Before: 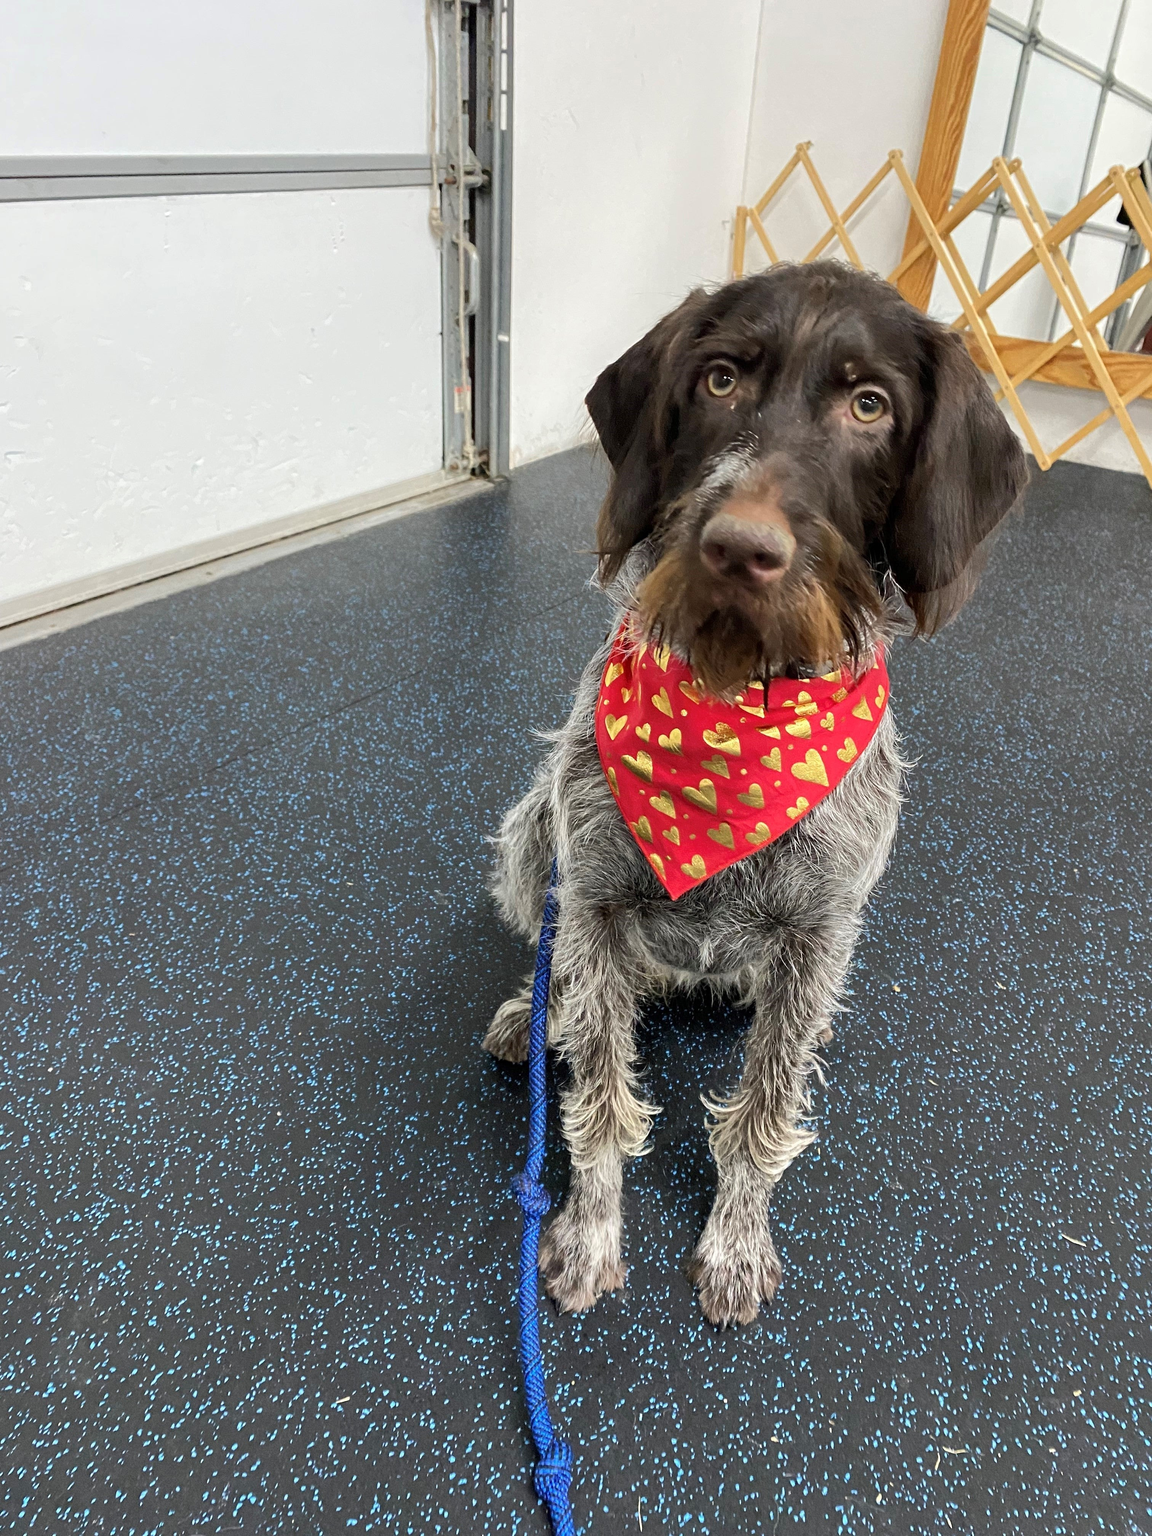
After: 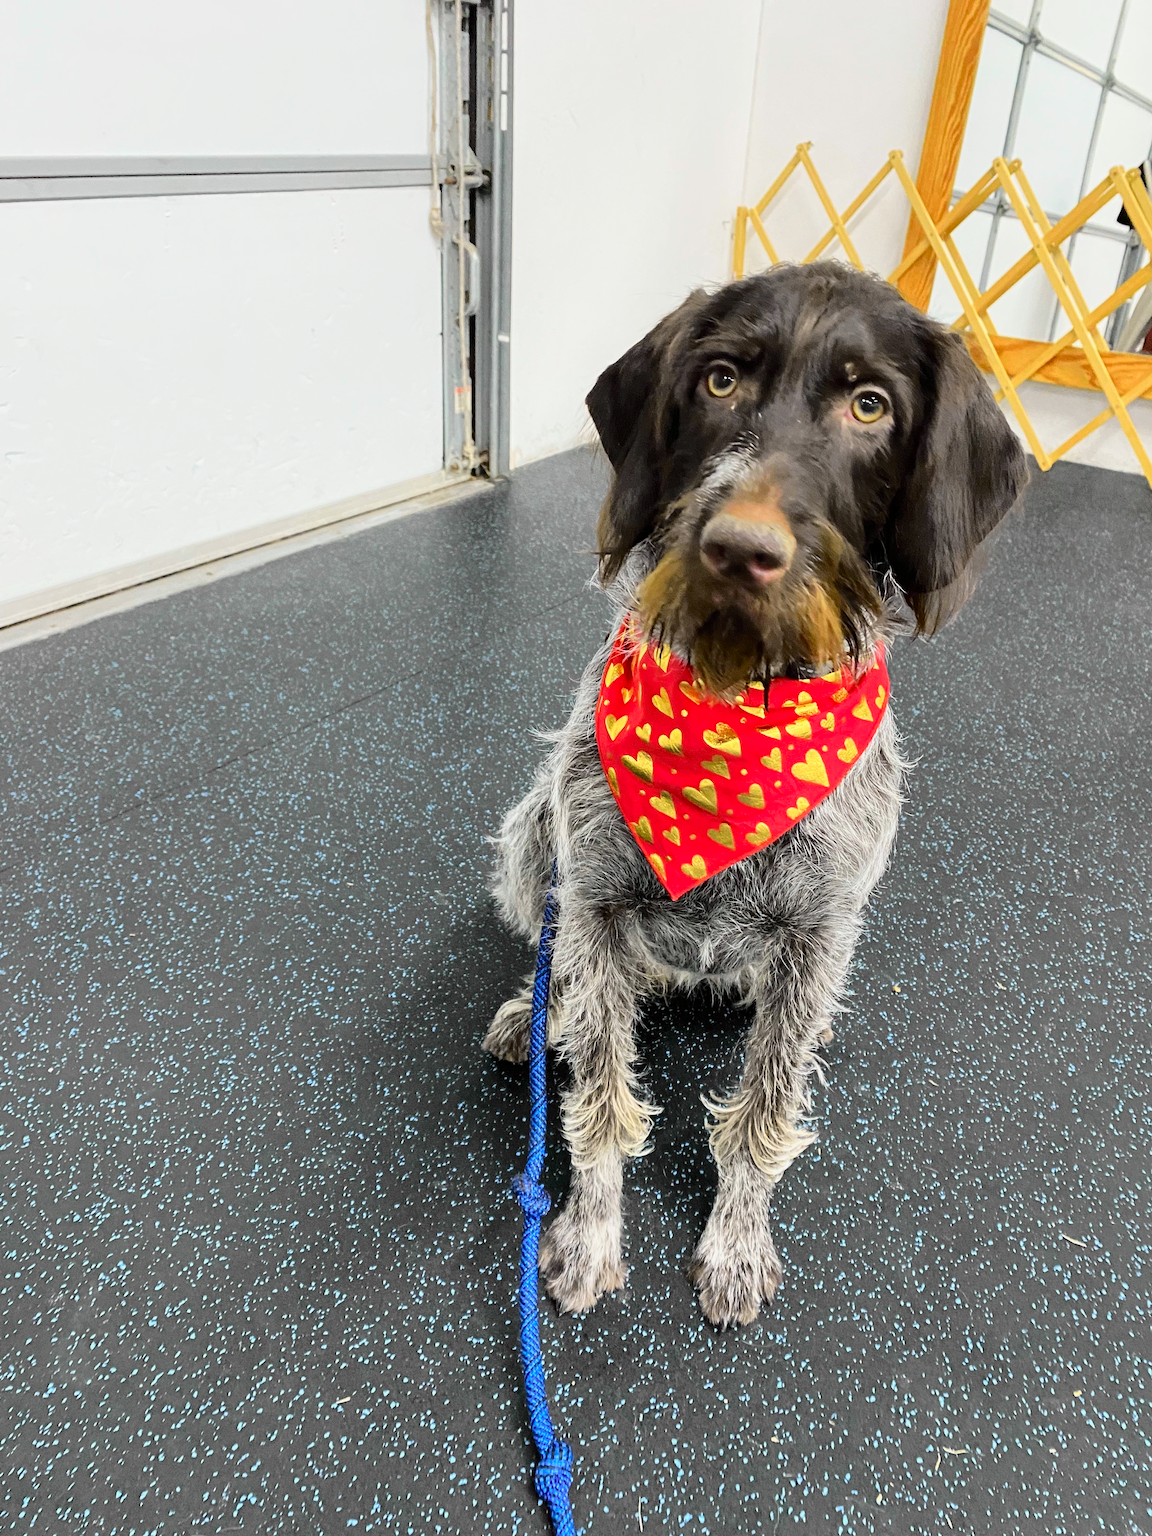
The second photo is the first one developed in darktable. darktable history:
tone curve: curves: ch0 [(0, 0) (0.168, 0.142) (0.359, 0.44) (0.469, 0.544) (0.634, 0.722) (0.858, 0.903) (1, 0.968)]; ch1 [(0, 0) (0.437, 0.453) (0.472, 0.47) (0.502, 0.502) (0.54, 0.534) (0.57, 0.592) (0.618, 0.66) (0.699, 0.749) (0.859, 0.919) (1, 1)]; ch2 [(0, 0) (0.33, 0.301) (0.421, 0.443) (0.476, 0.498) (0.505, 0.503) (0.547, 0.557) (0.586, 0.634) (0.608, 0.676) (1, 1)], color space Lab, independent channels, preserve colors none
